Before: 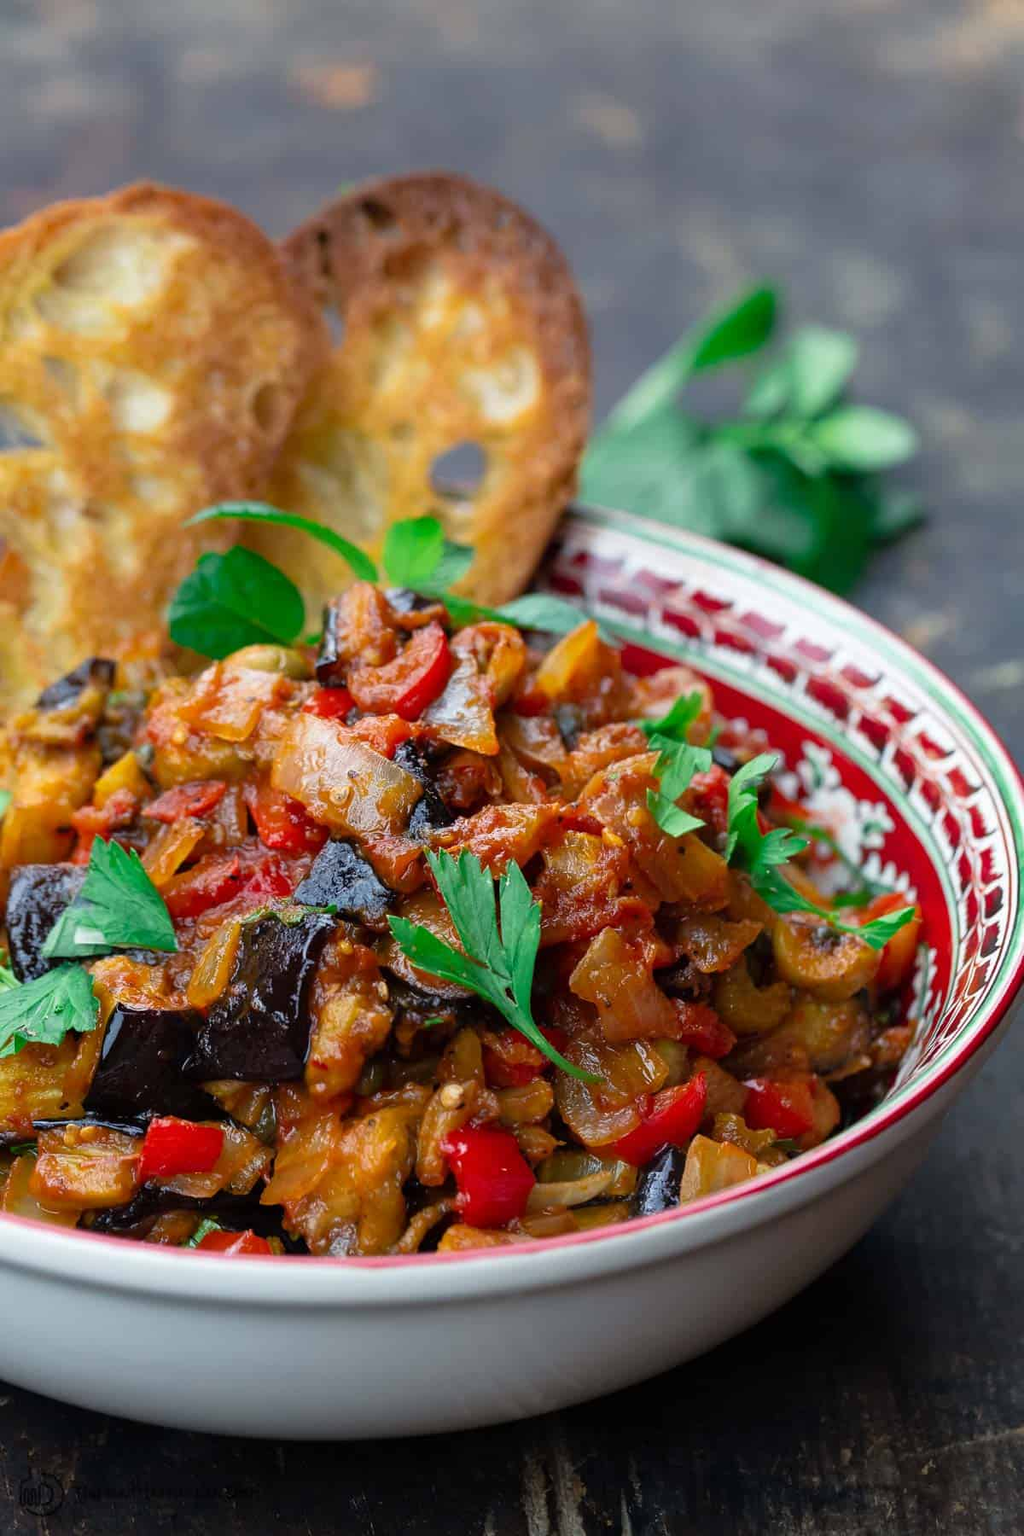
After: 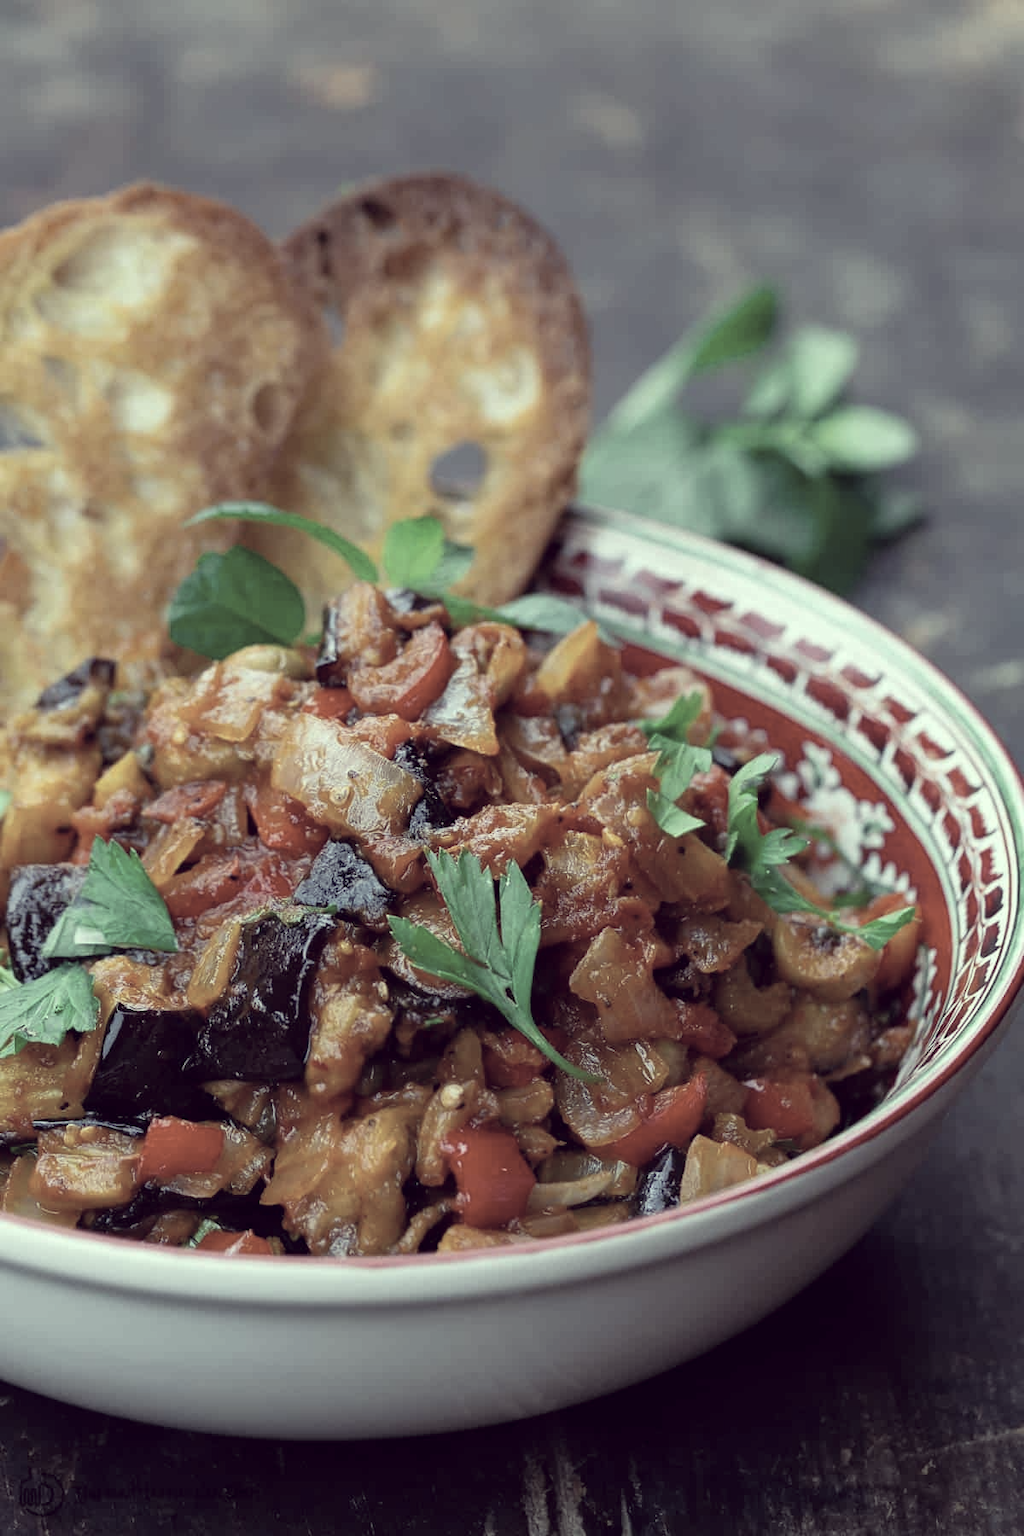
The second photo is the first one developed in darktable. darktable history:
color correction: highlights a* -20.41, highlights b* 20.01, shadows a* 19.62, shadows b* -20.19, saturation 0.42
